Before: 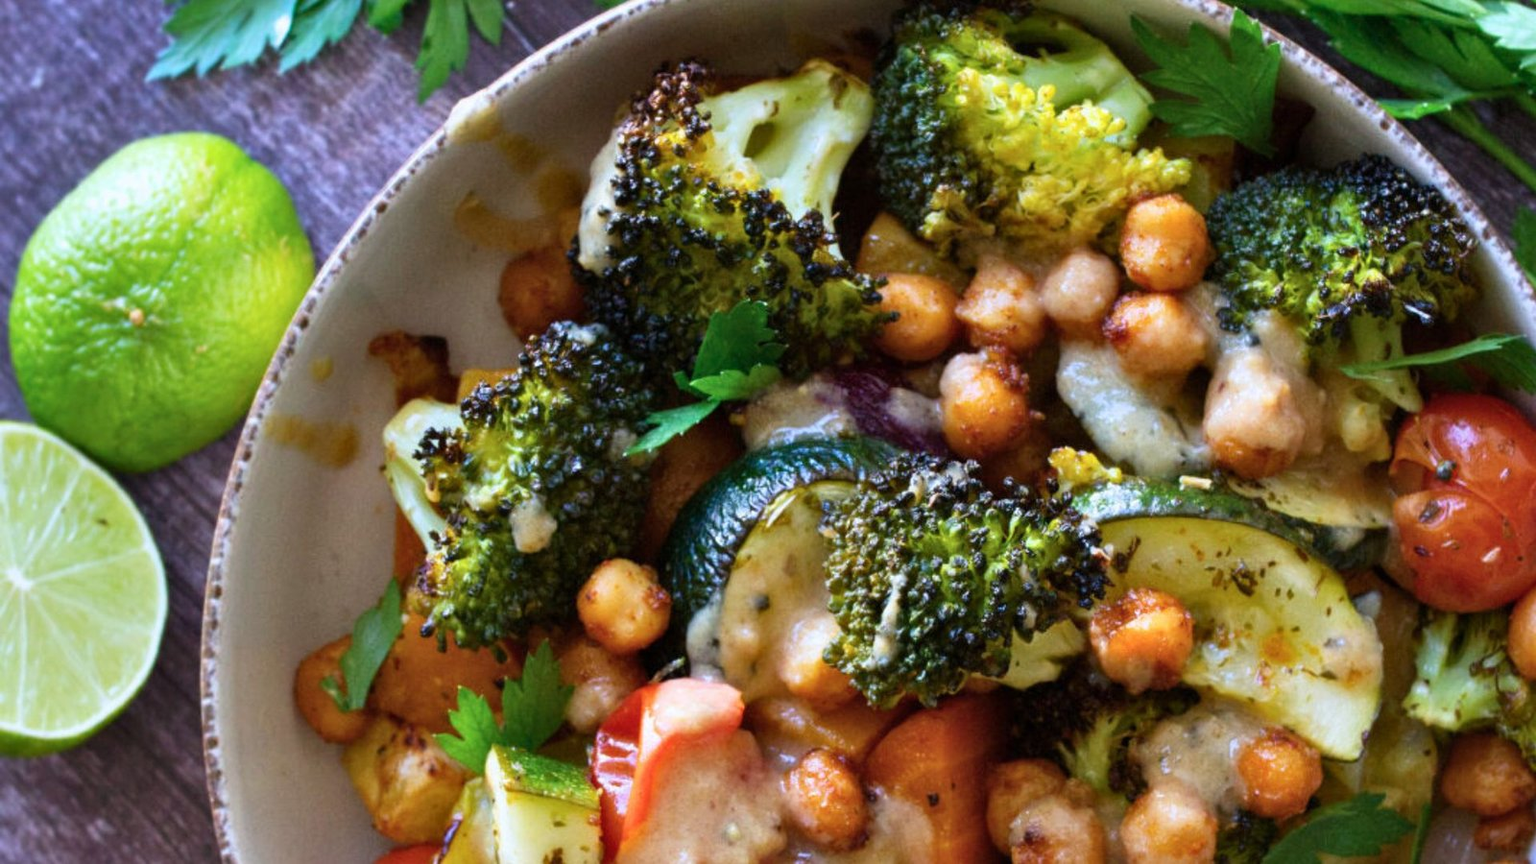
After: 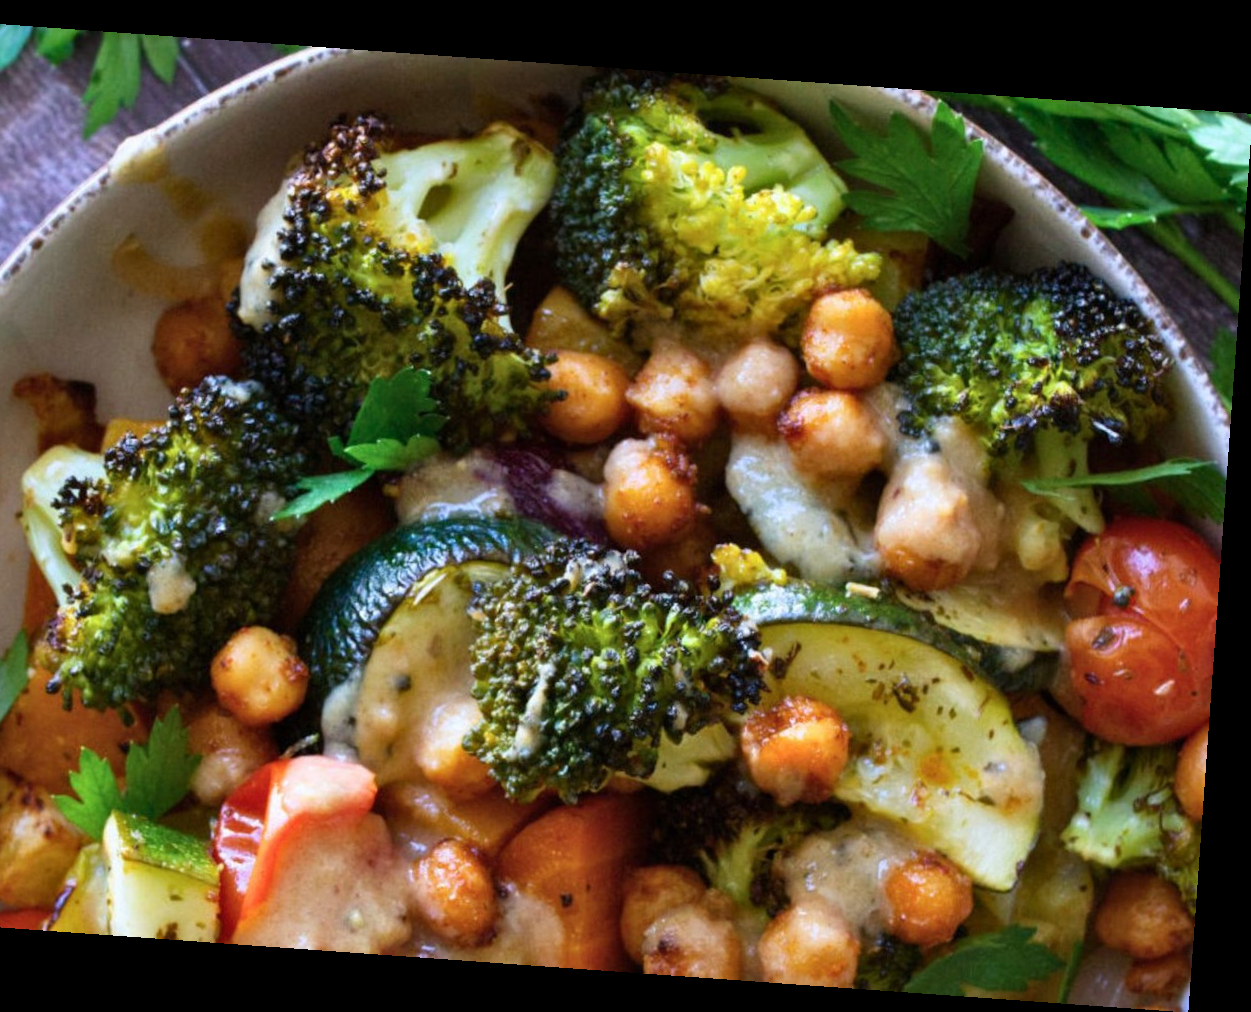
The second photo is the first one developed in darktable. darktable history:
rotate and perspective: rotation 4.1°, automatic cropping off
crop and rotate: left 24.6%
